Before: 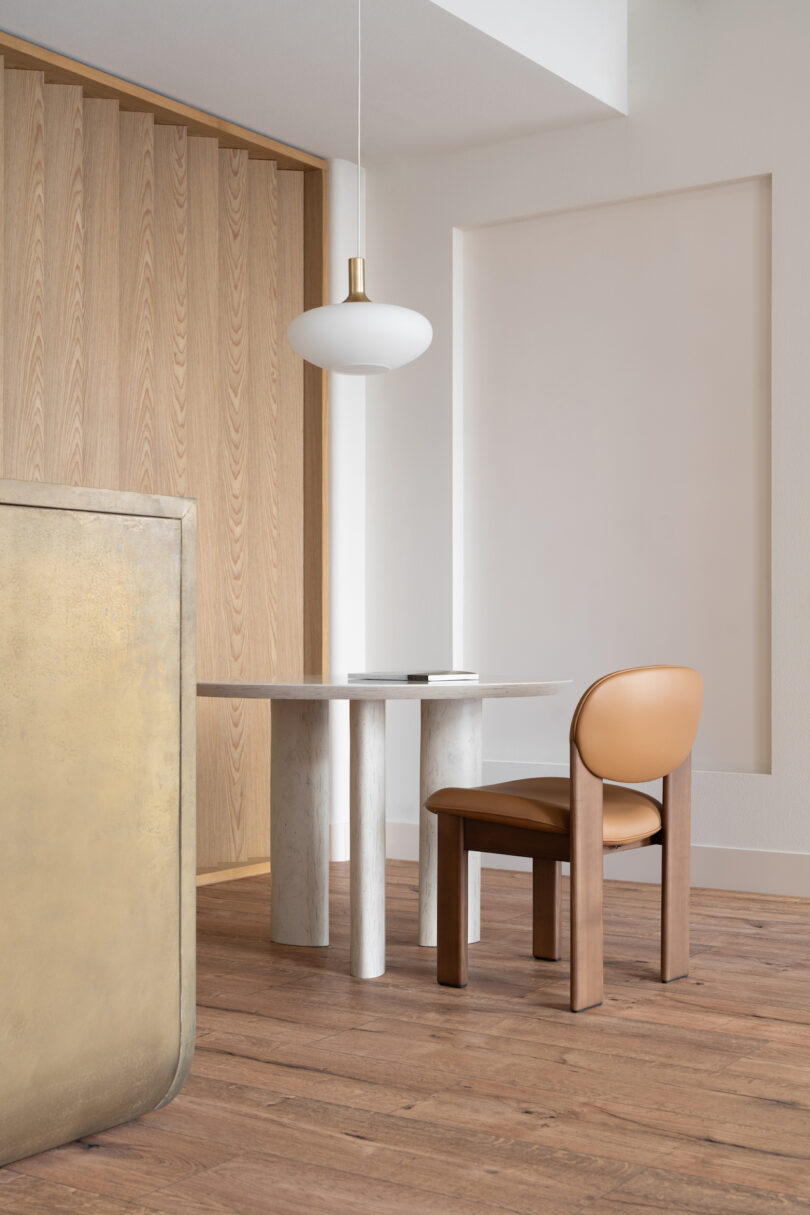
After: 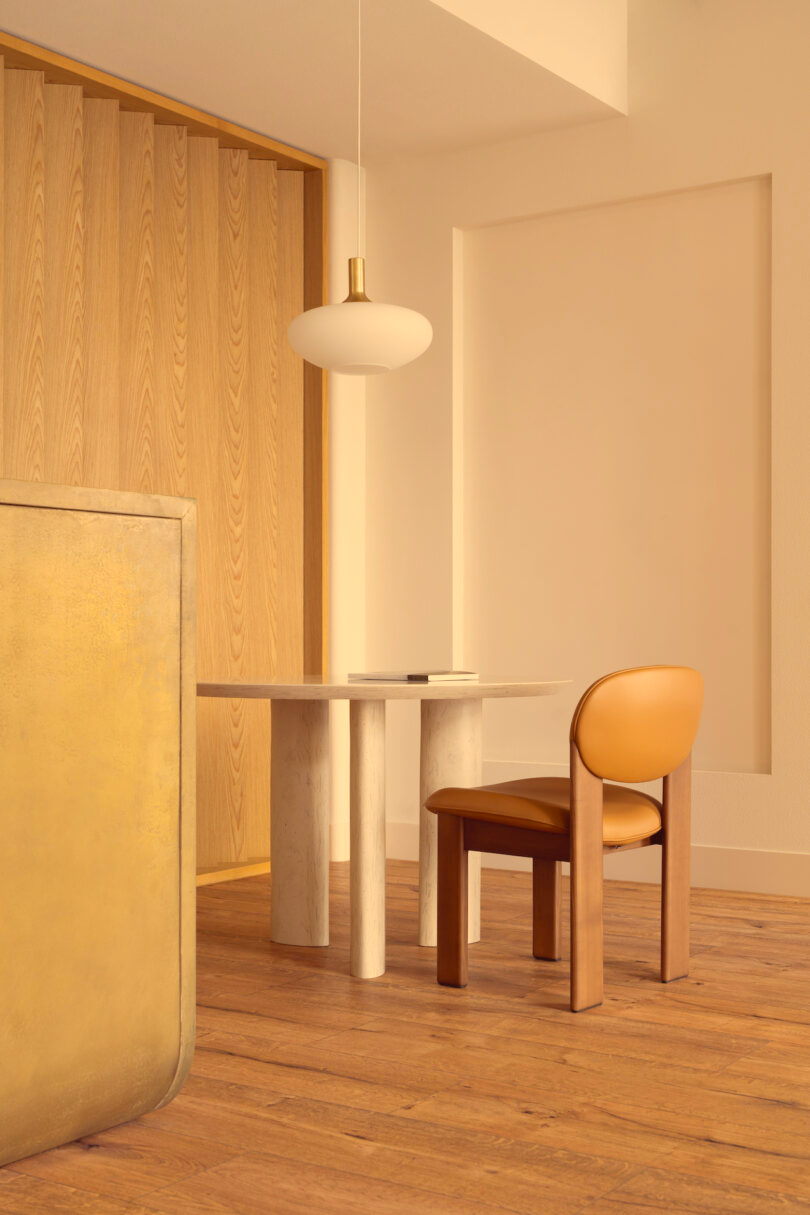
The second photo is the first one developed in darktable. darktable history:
color correction: highlights a* 10.12, highlights b* 39.04, shadows a* 14.62, shadows b* 3.37
rgb levels: preserve colors max RGB
contrast brightness saturation: contrast -0.1, brightness 0.05, saturation 0.08
